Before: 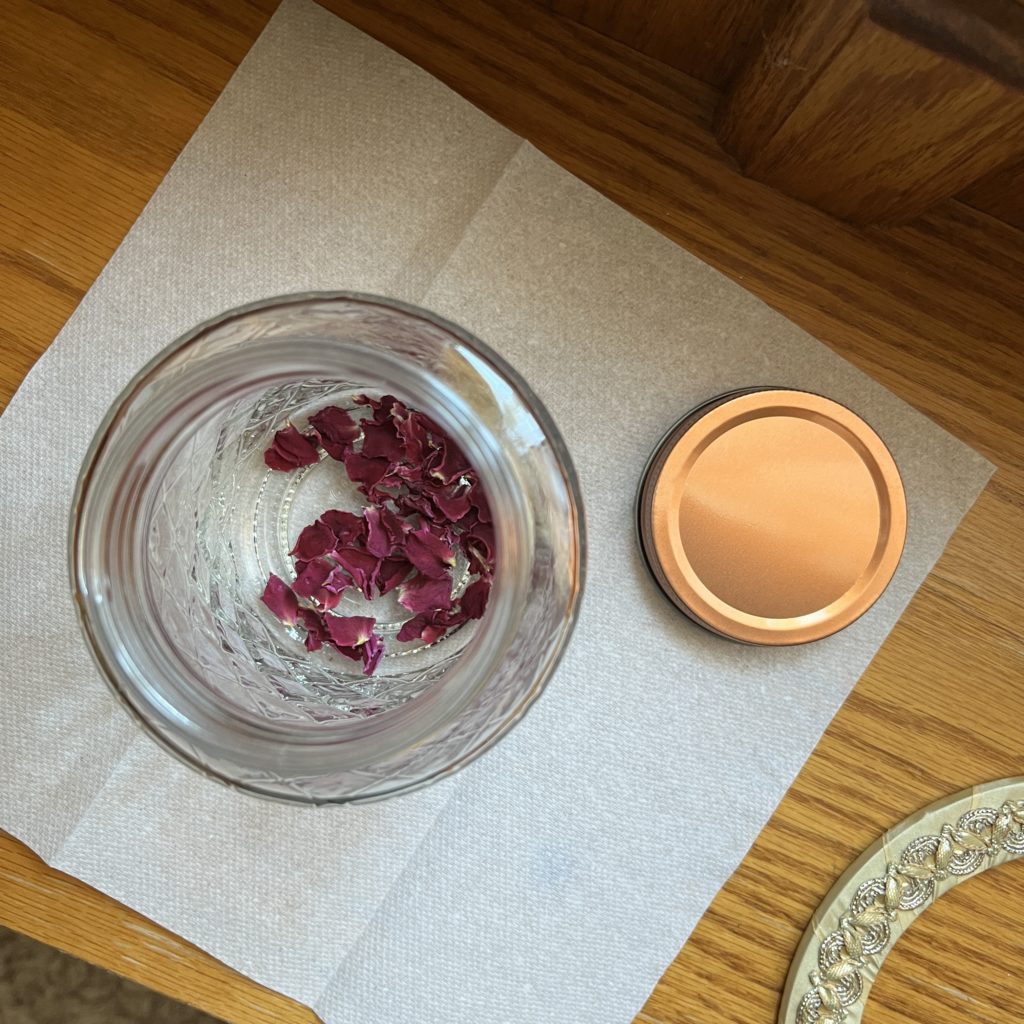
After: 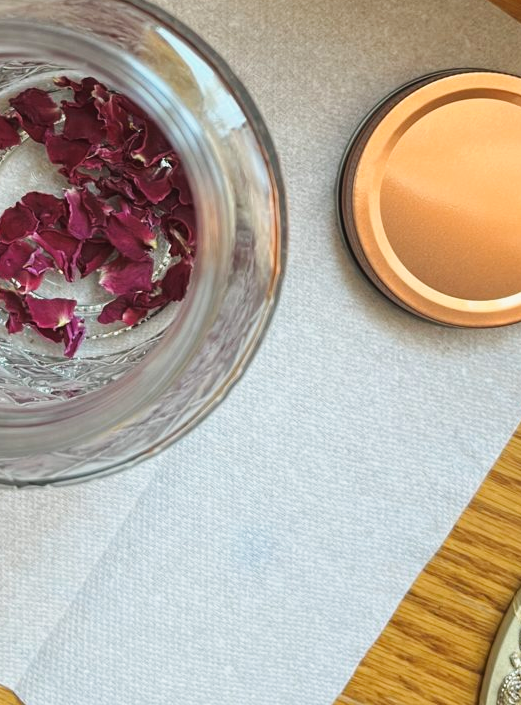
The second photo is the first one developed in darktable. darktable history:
contrast brightness saturation: contrast -0.08, brightness -0.04, saturation -0.11
tone curve: curves: ch0 [(0, 0) (0.003, 0.019) (0.011, 0.022) (0.025, 0.03) (0.044, 0.049) (0.069, 0.08) (0.1, 0.111) (0.136, 0.144) (0.177, 0.189) (0.224, 0.23) (0.277, 0.285) (0.335, 0.356) (0.399, 0.428) (0.468, 0.511) (0.543, 0.597) (0.623, 0.682) (0.709, 0.773) (0.801, 0.865) (0.898, 0.945) (1, 1)], preserve colors none
crop and rotate: left 29.237%, top 31.152%, right 19.807%
